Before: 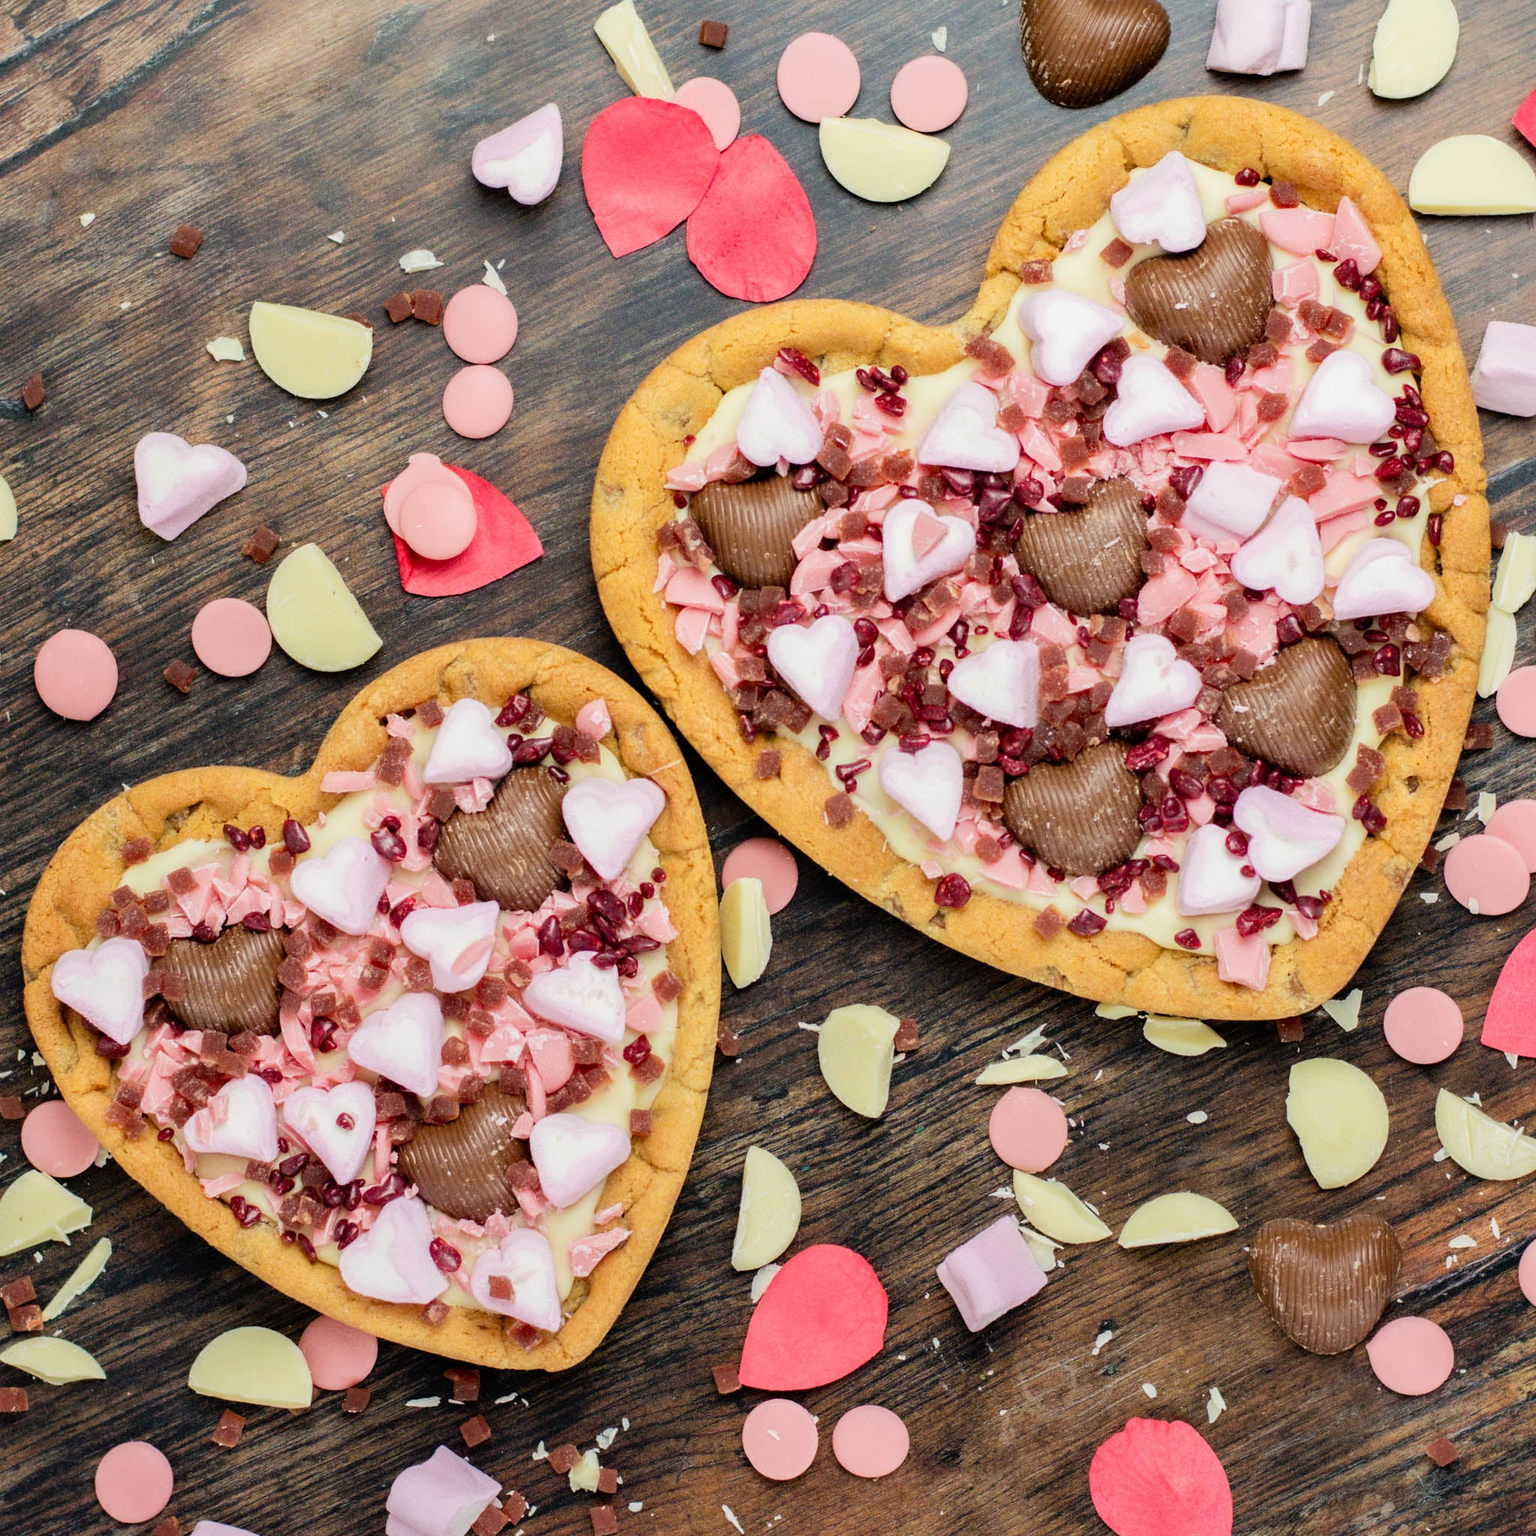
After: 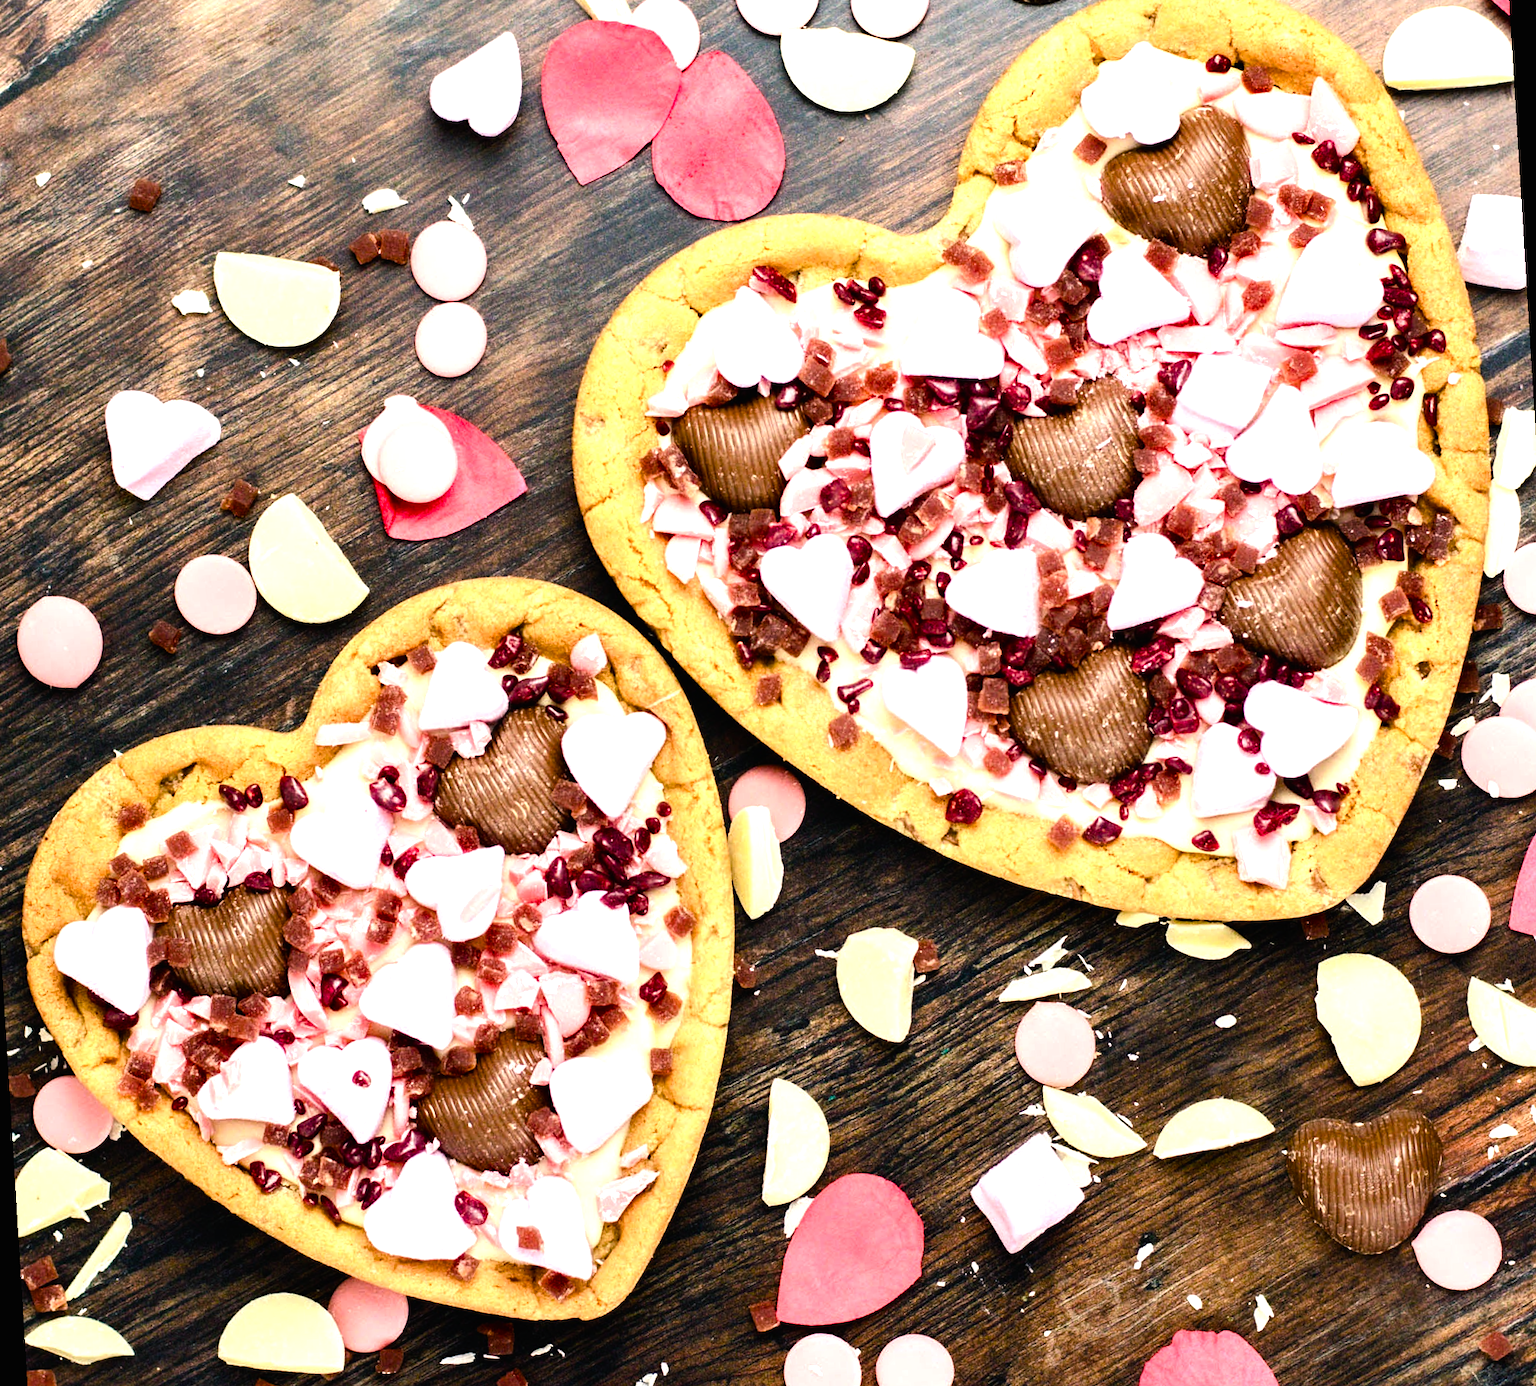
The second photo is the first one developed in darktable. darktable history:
tone equalizer: -8 EV -0.75 EV, -7 EV -0.7 EV, -6 EV -0.6 EV, -5 EV -0.4 EV, -3 EV 0.4 EV, -2 EV 0.6 EV, -1 EV 0.7 EV, +0 EV 0.75 EV, edges refinement/feathering 500, mask exposure compensation -1.57 EV, preserve details no
rotate and perspective: rotation -3.52°, crop left 0.036, crop right 0.964, crop top 0.081, crop bottom 0.919
color balance rgb: shadows lift › chroma 1%, shadows lift › hue 217.2°, power › hue 310.8°, highlights gain › chroma 2%, highlights gain › hue 44.4°, global offset › luminance 0.25%, global offset › hue 171.6°, perceptual saturation grading › global saturation 14.09%, perceptual saturation grading › highlights -30%, perceptual saturation grading › shadows 50.67%, global vibrance 25%, contrast 20%
